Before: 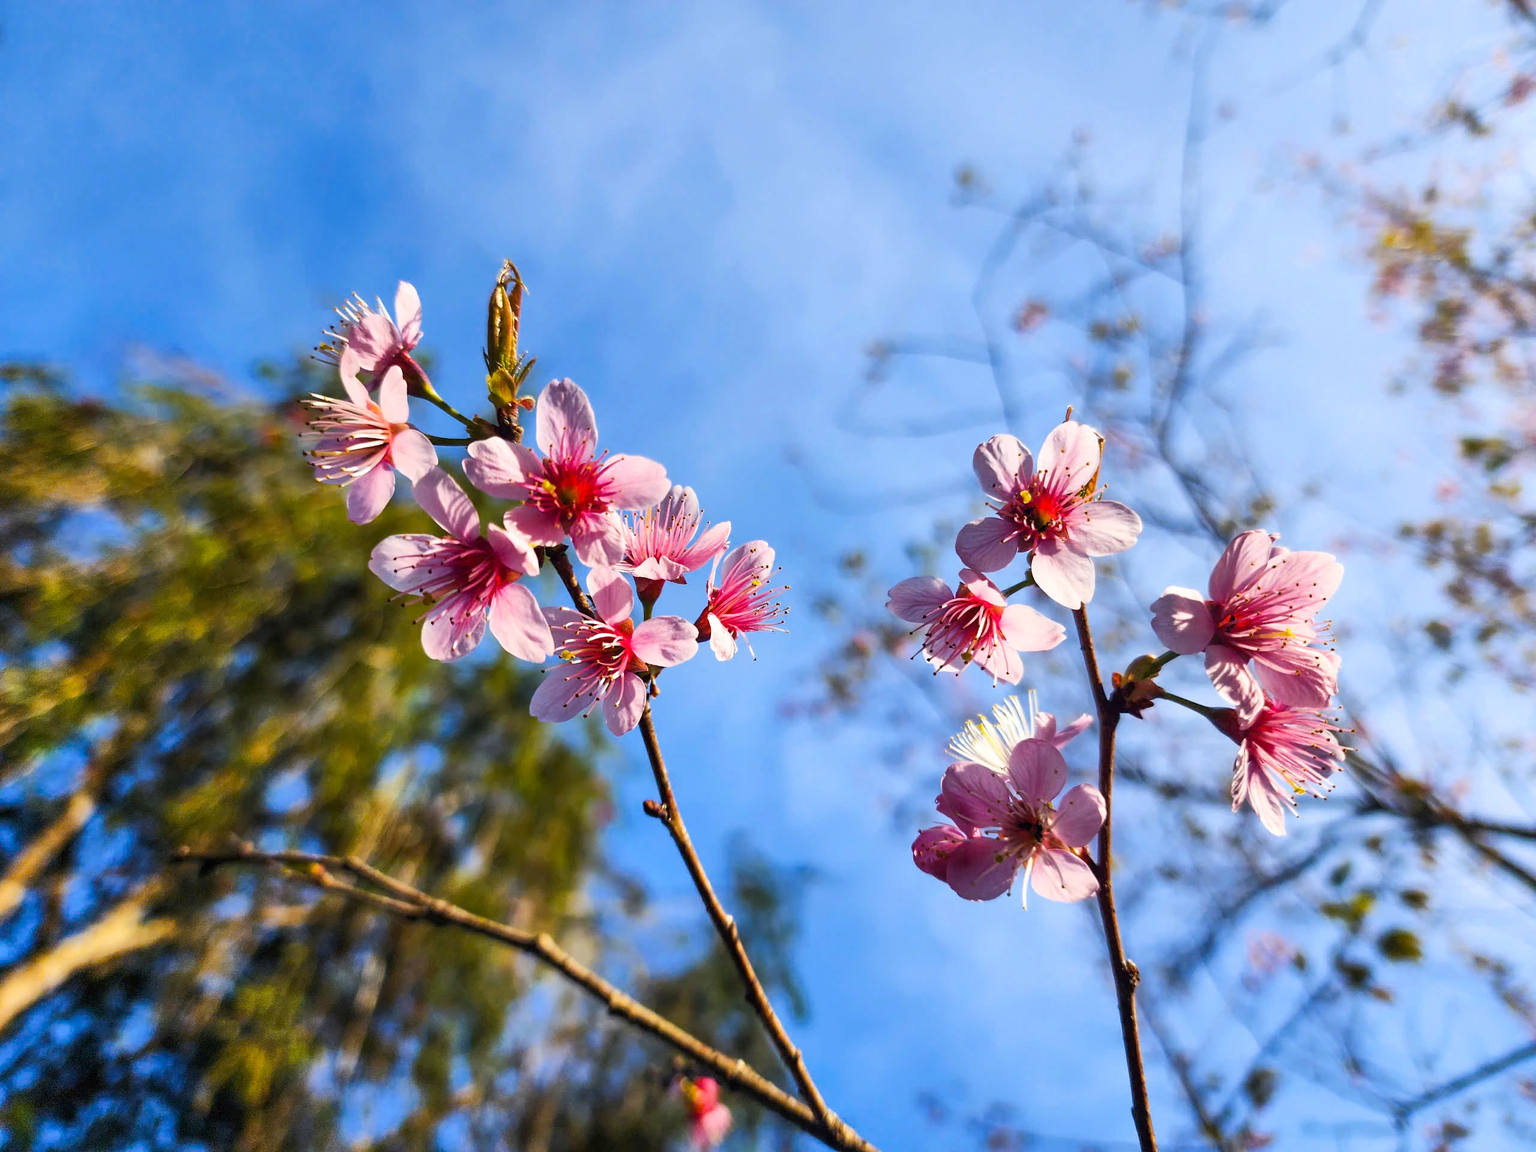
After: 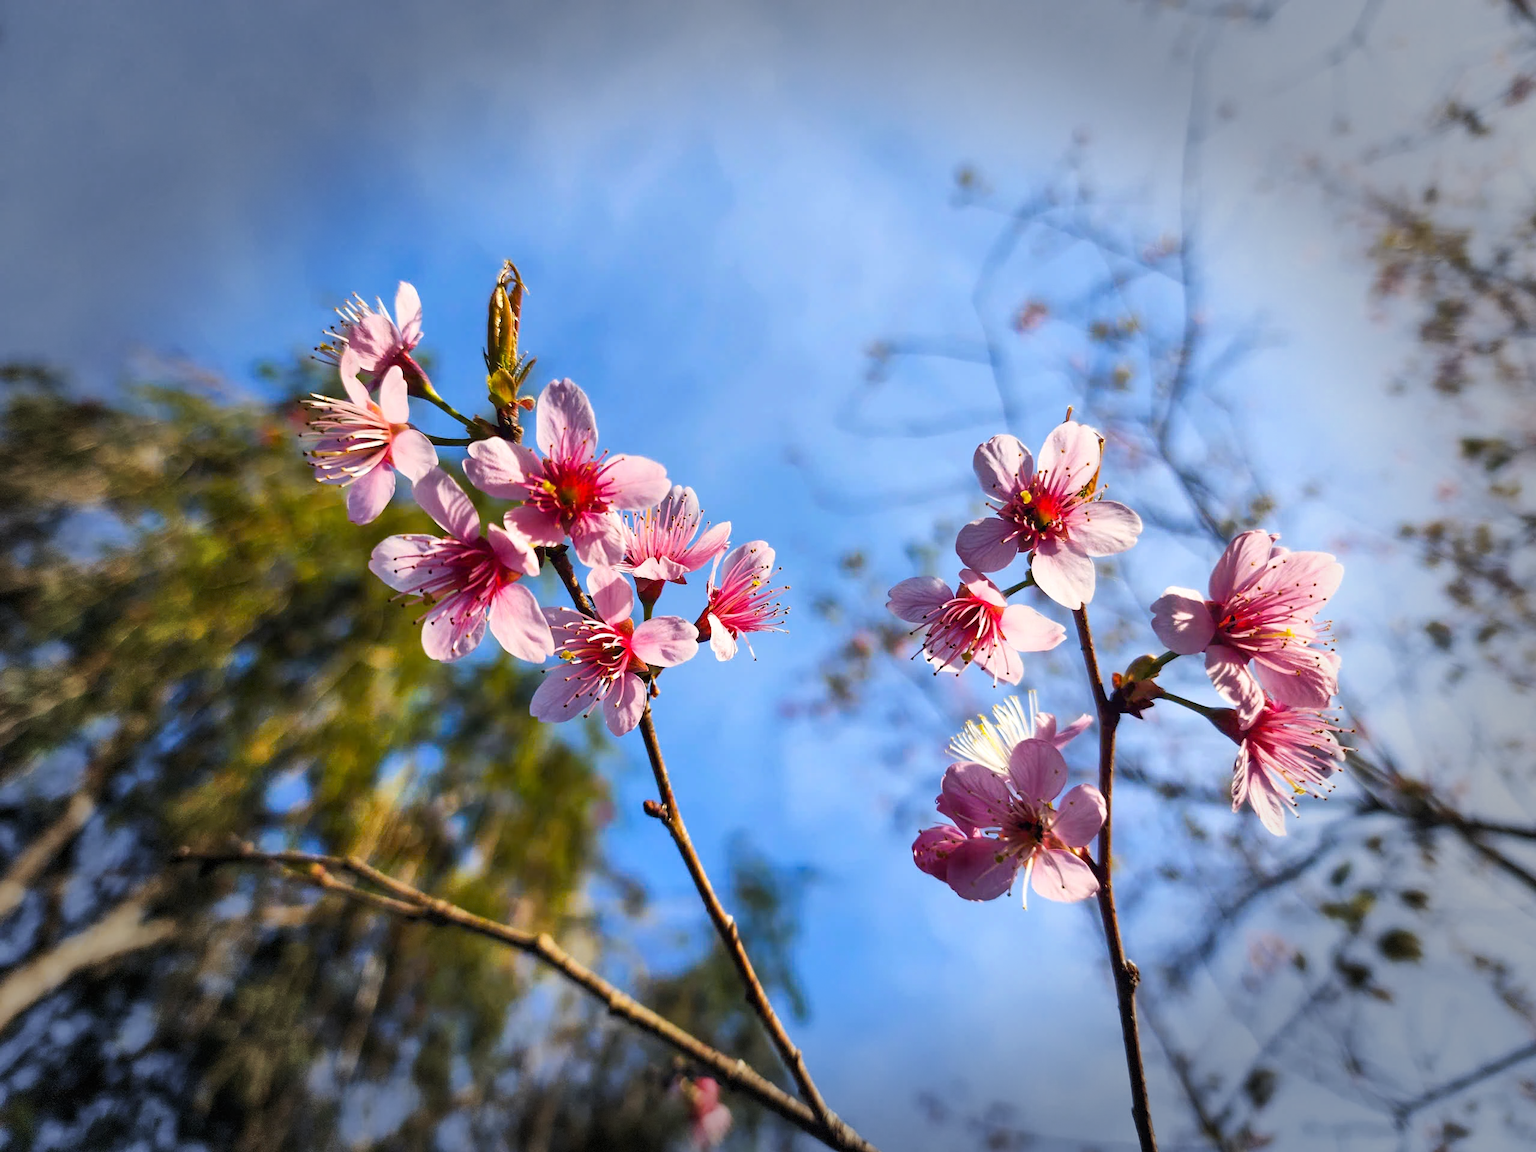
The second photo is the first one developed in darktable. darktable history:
vignetting: fall-off start 65.72%, fall-off radius 39.64%, automatic ratio true, width/height ratio 0.669, dithering 8-bit output
